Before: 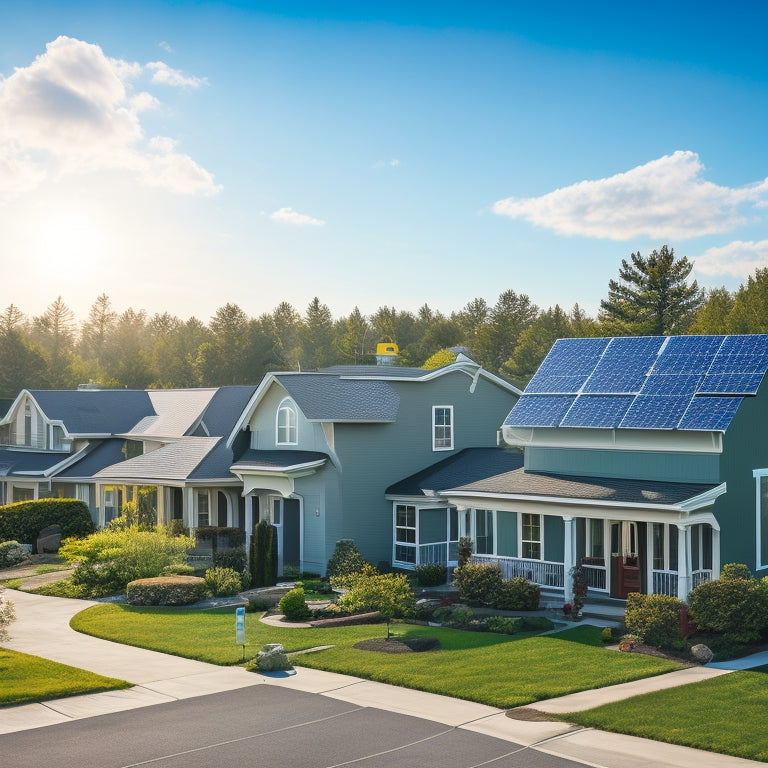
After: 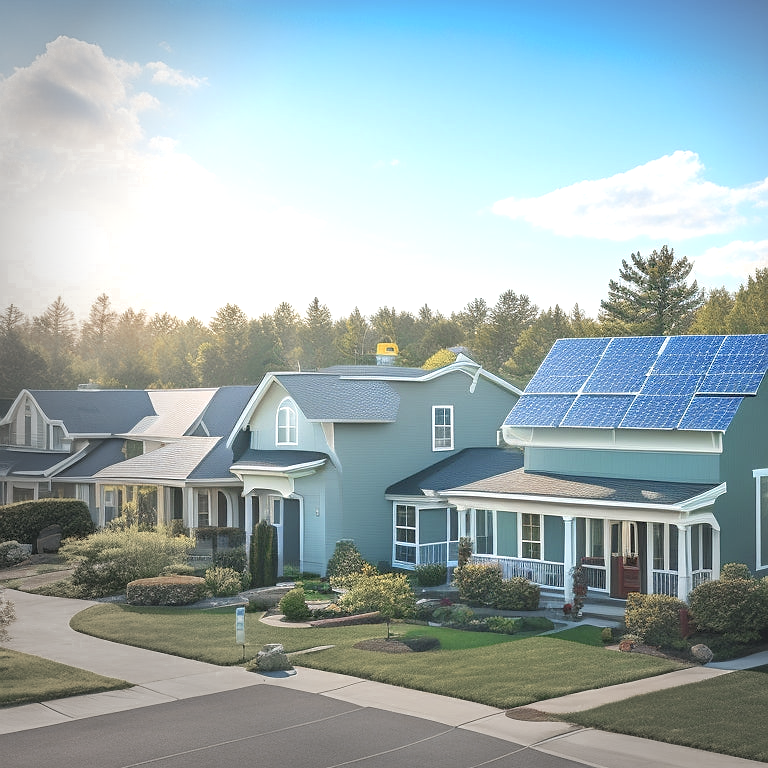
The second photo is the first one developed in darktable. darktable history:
color zones: curves: ch0 [(0.11, 0.396) (0.195, 0.36) (0.25, 0.5) (0.303, 0.412) (0.357, 0.544) (0.75, 0.5) (0.967, 0.328)]; ch1 [(0, 0.468) (0.112, 0.512) (0.202, 0.6) (0.25, 0.5) (0.307, 0.352) (0.357, 0.544) (0.75, 0.5) (0.963, 0.524)]
vignetting: fall-off start 73.57%, center (0.22, -0.235)
color balance rgb: perceptual saturation grading › global saturation -27.94%, hue shift -2.27°, contrast -21.26%
exposure: black level correction 0, exposure 1.2 EV, compensate highlight preservation false
sharpen: radius 1, threshold 1
